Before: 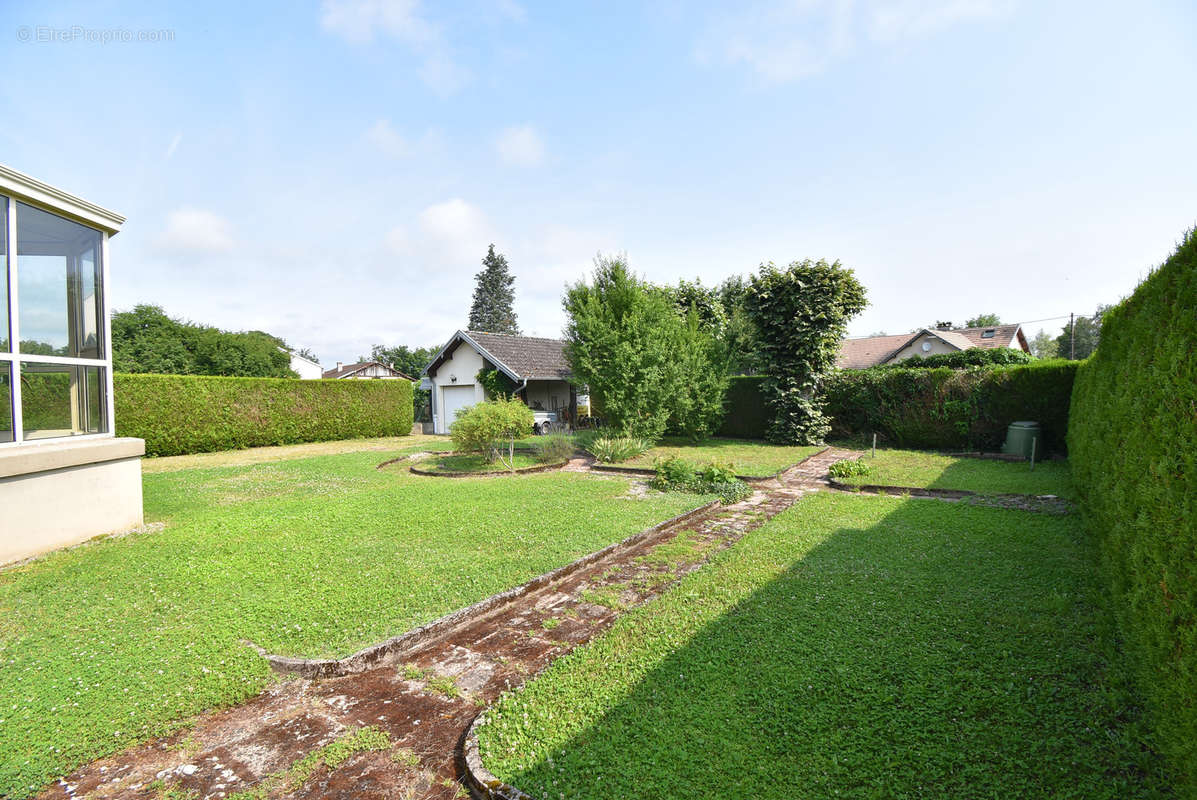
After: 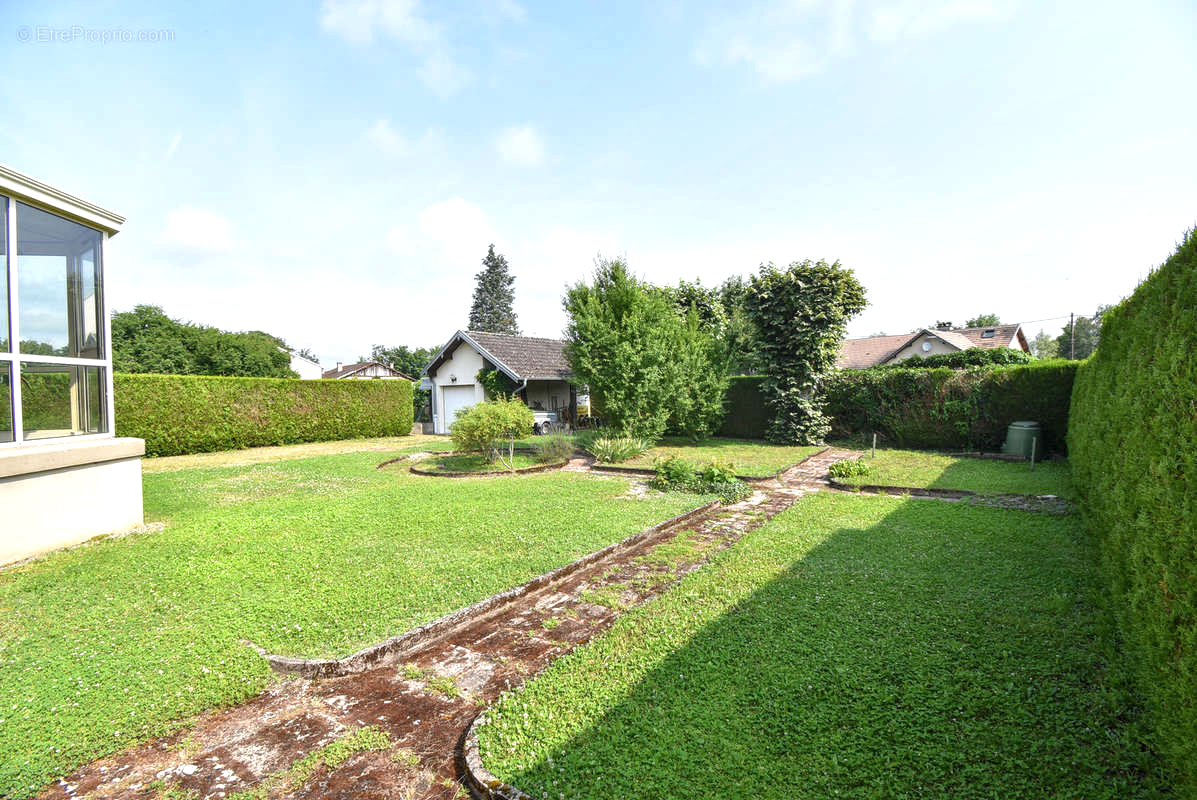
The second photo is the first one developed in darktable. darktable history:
local contrast: on, module defaults
exposure: exposure 0.239 EV, compensate exposure bias true, compensate highlight preservation false
